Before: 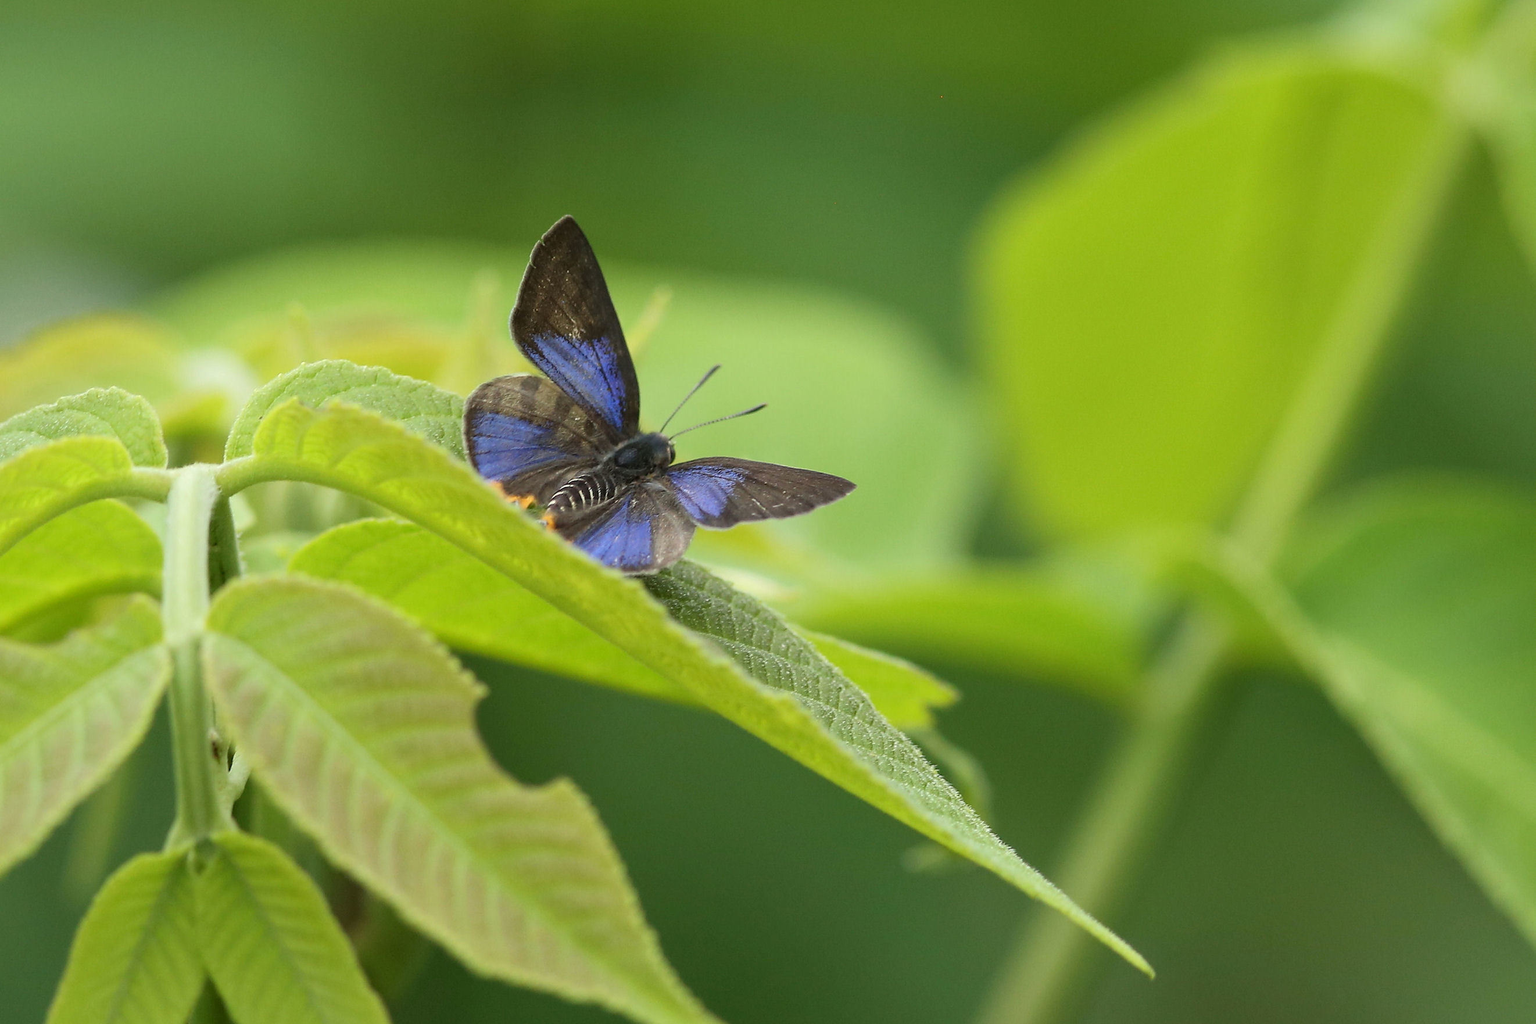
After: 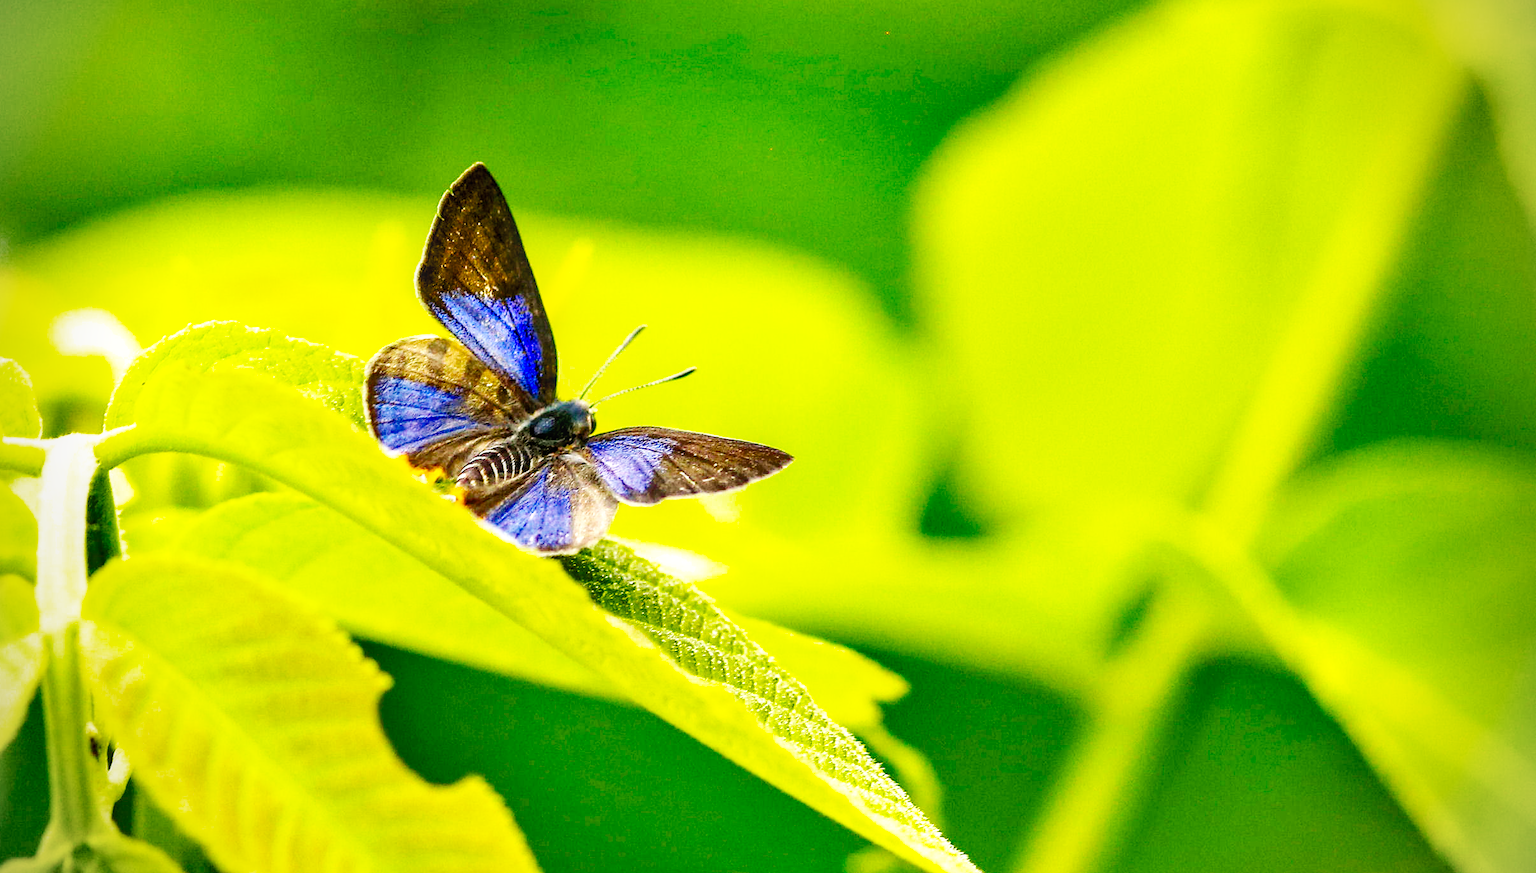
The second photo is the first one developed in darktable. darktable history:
crop: left 8.472%, top 6.567%, bottom 15.377%
vignetting: on, module defaults
base curve: curves: ch0 [(0, 0) (0.007, 0.004) (0.027, 0.03) (0.046, 0.07) (0.207, 0.54) (0.442, 0.872) (0.673, 0.972) (1, 1)], preserve colors none
color balance rgb: power › hue 313.45°, highlights gain › chroma 3.076%, highlights gain › hue 60.01°, linear chroma grading › global chroma 14.783%, perceptual saturation grading › global saturation 19.671%, global vibrance 15.859%, saturation formula JzAzBz (2021)
exposure: black level correction 0.012, exposure 0.692 EV, compensate exposure bias true, compensate highlight preservation false
local contrast: on, module defaults
shadows and highlights: soften with gaussian
